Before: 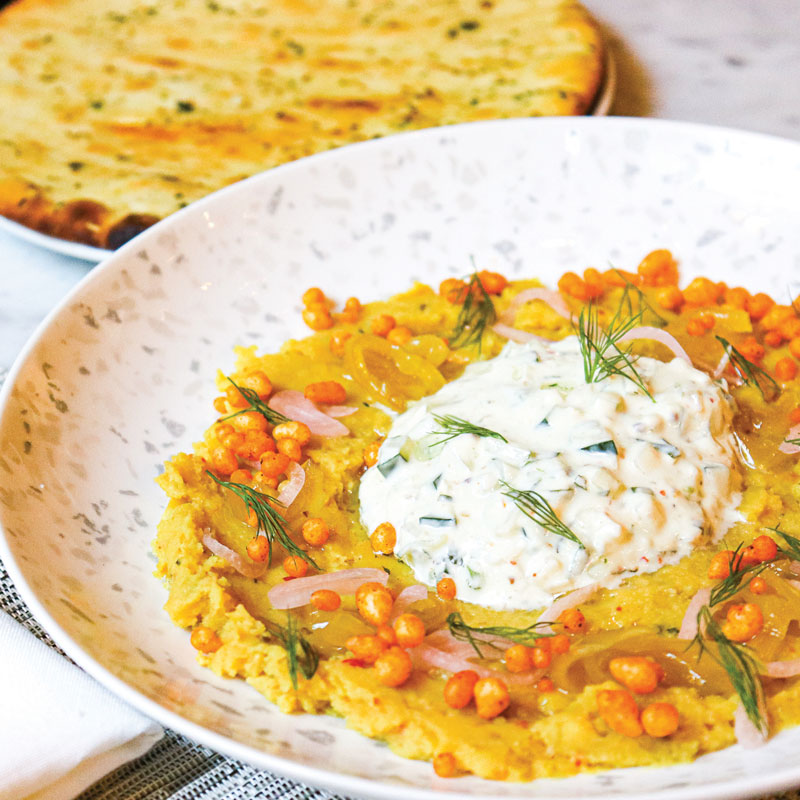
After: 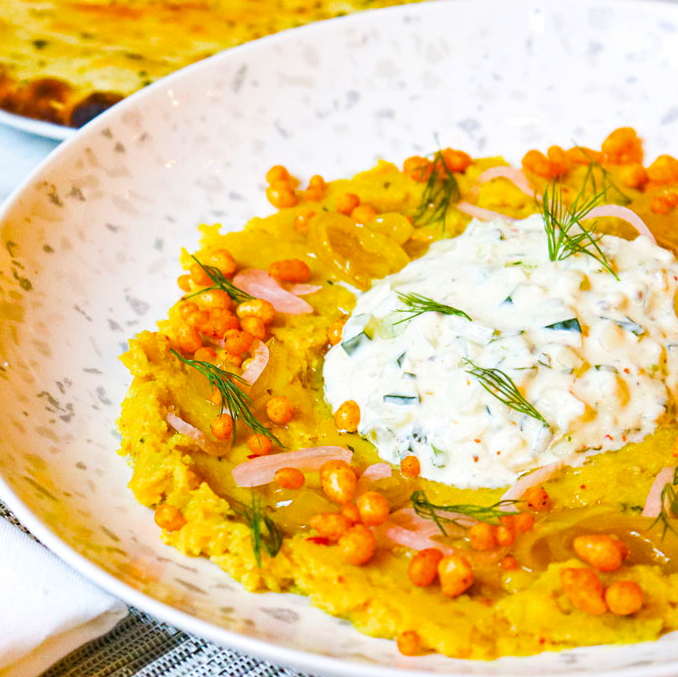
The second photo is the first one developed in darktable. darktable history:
crop and rotate: left 4.573%, top 15.274%, right 10.636%
color balance rgb: perceptual saturation grading › global saturation 30.291%, global vibrance 20%
